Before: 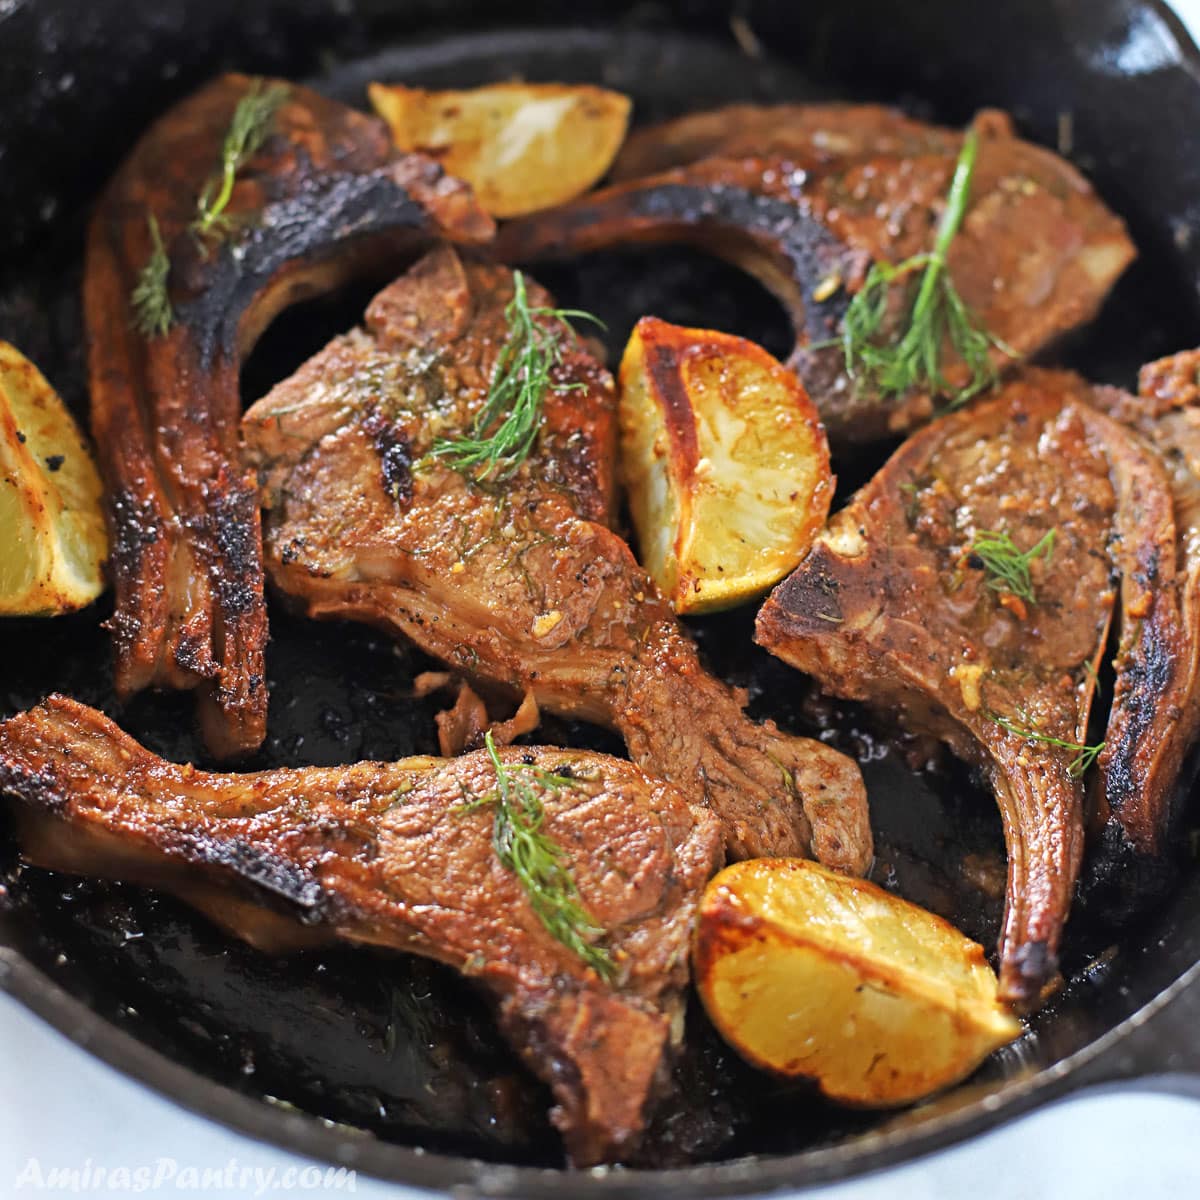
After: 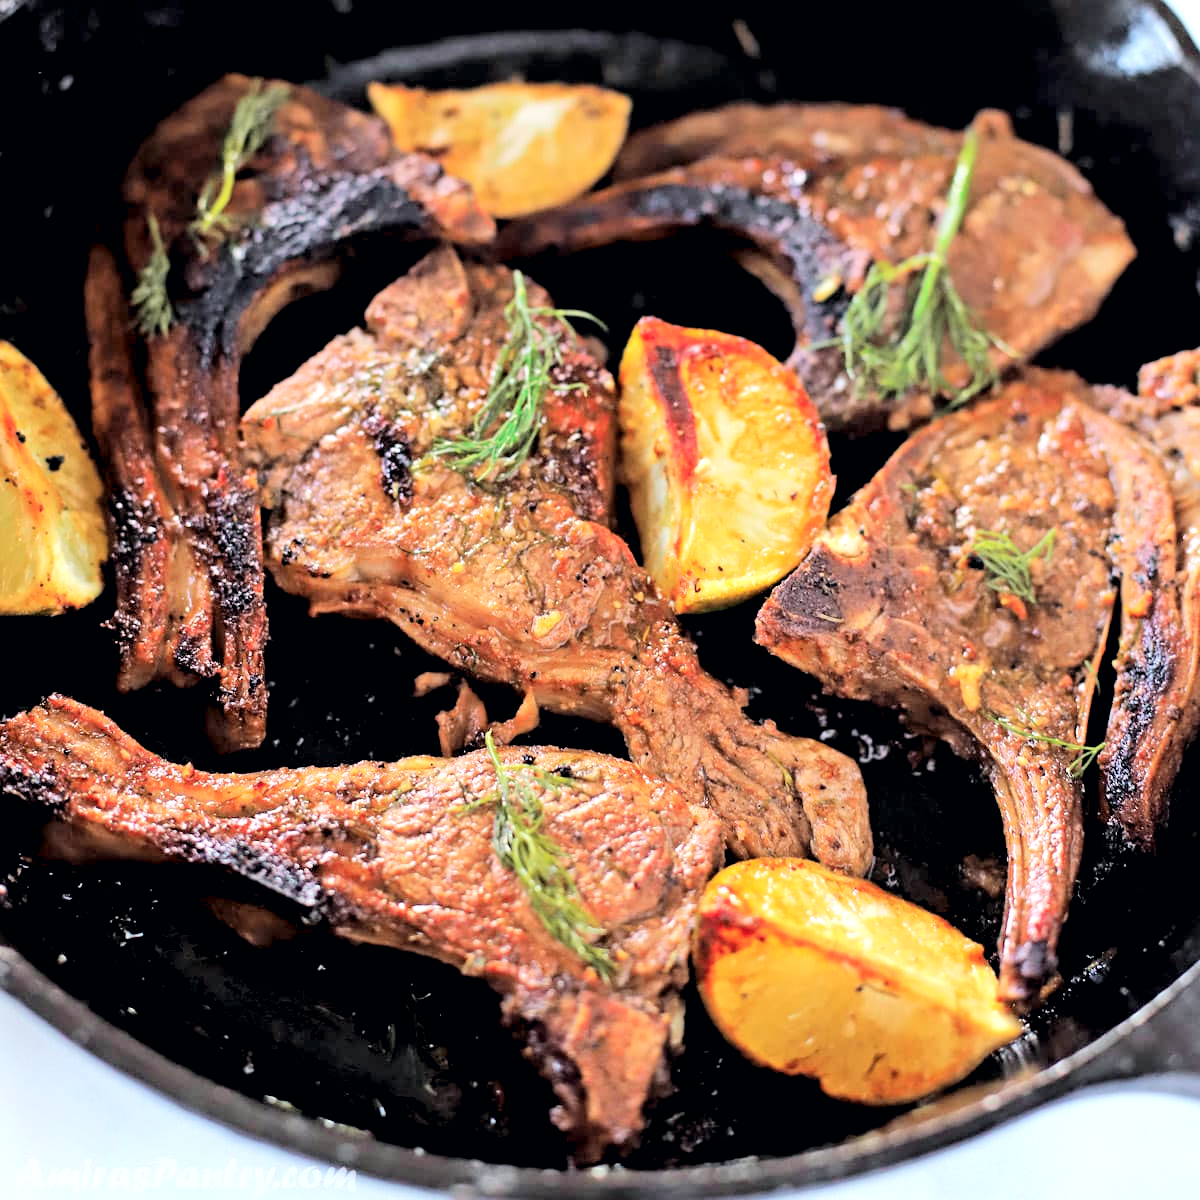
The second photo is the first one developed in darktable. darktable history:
exposure: black level correction 0, exposure 0.7 EV, compensate exposure bias true, compensate highlight preservation false
tone curve: curves: ch0 [(0, 0) (0.049, 0.01) (0.154, 0.081) (0.491, 0.519) (0.748, 0.765) (1, 0.919)]; ch1 [(0, 0) (0.172, 0.123) (0.317, 0.272) (0.391, 0.424) (0.499, 0.497) (0.531, 0.541) (0.615, 0.608) (0.741, 0.783) (1, 1)]; ch2 [(0, 0) (0.411, 0.424) (0.483, 0.478) (0.546, 0.532) (0.652, 0.633) (1, 1)], color space Lab, independent channels, preserve colors none
rgb levels: levels [[0.029, 0.461, 0.922], [0, 0.5, 1], [0, 0.5, 1]]
